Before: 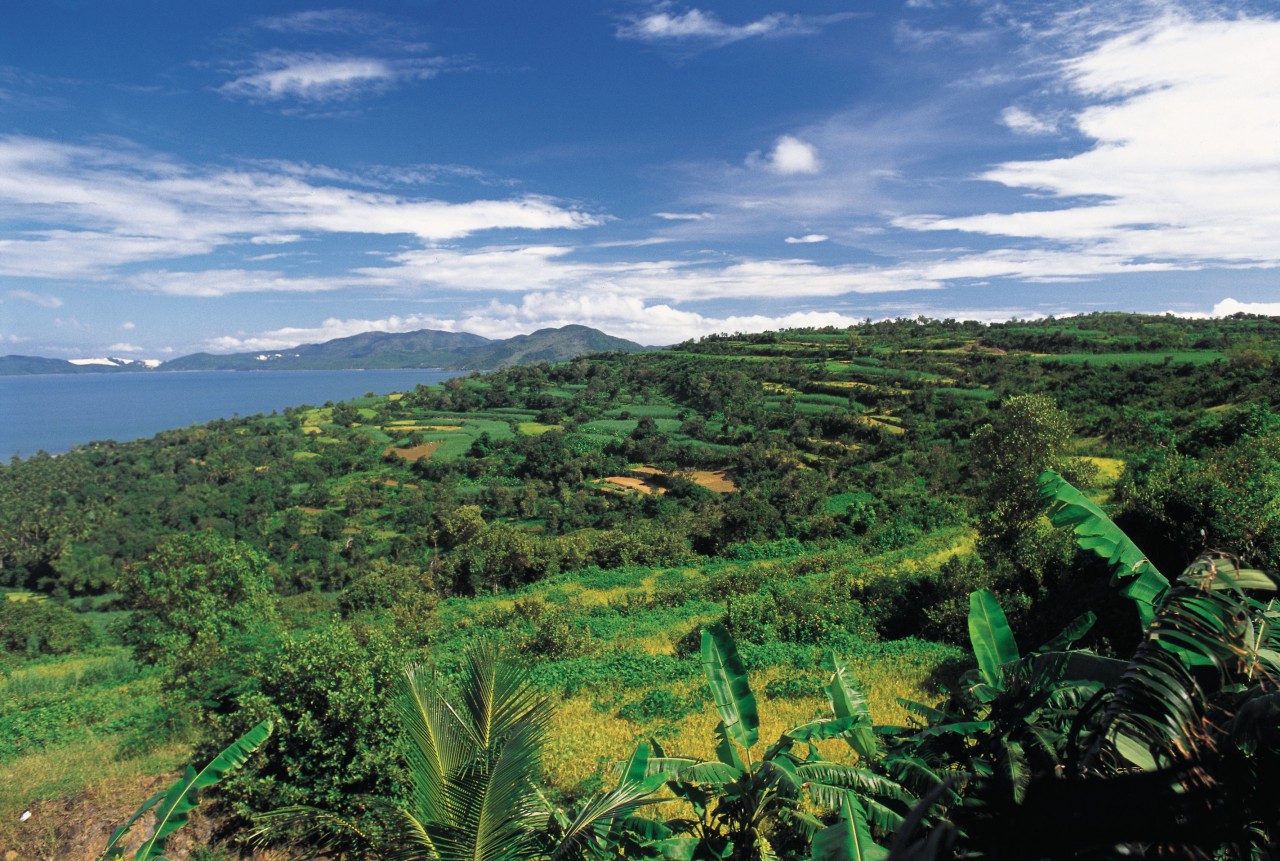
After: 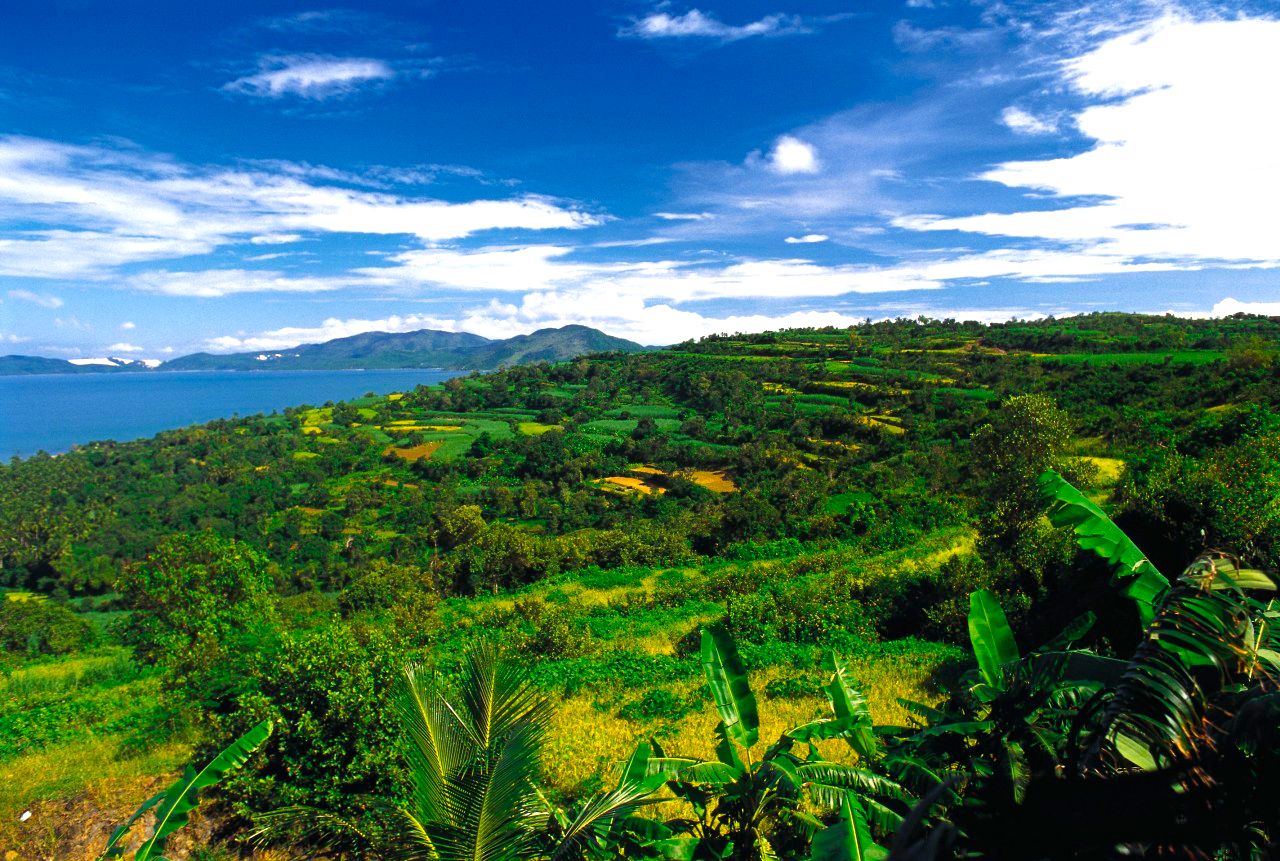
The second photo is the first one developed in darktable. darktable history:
color balance rgb: linear chroma grading › global chroma 9%, perceptual saturation grading › global saturation 36%, perceptual saturation grading › shadows 35%, perceptual brilliance grading › global brilliance 15%, perceptual brilliance grading › shadows -35%, global vibrance 15%
velvia: on, module defaults
